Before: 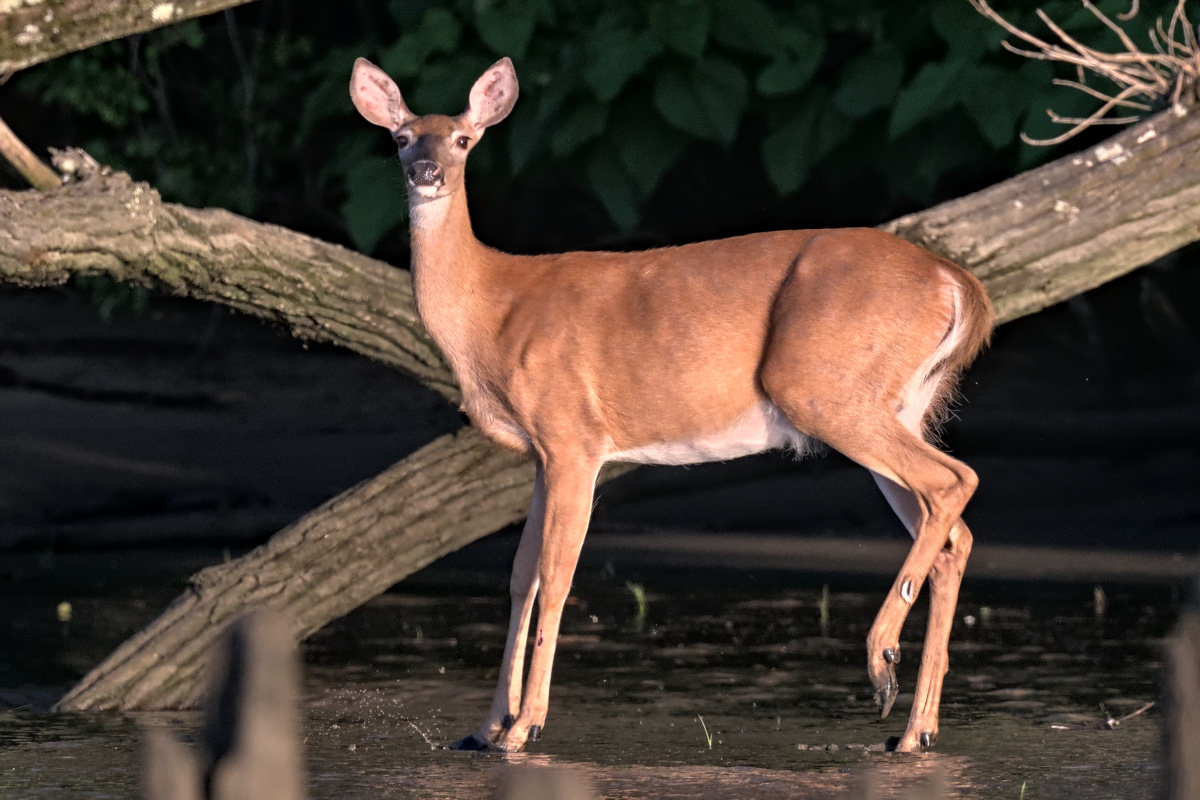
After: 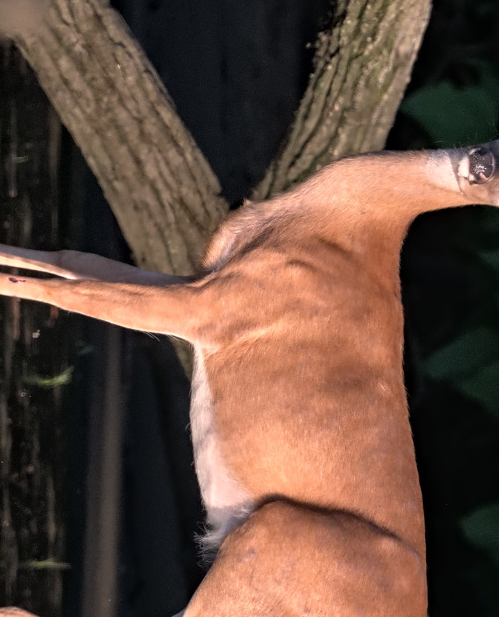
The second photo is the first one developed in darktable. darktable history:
orientation: orientation rotate -90°
crop and rotate: left 18.171%, top 21.749%, right 19.428%, bottom 26.83%
